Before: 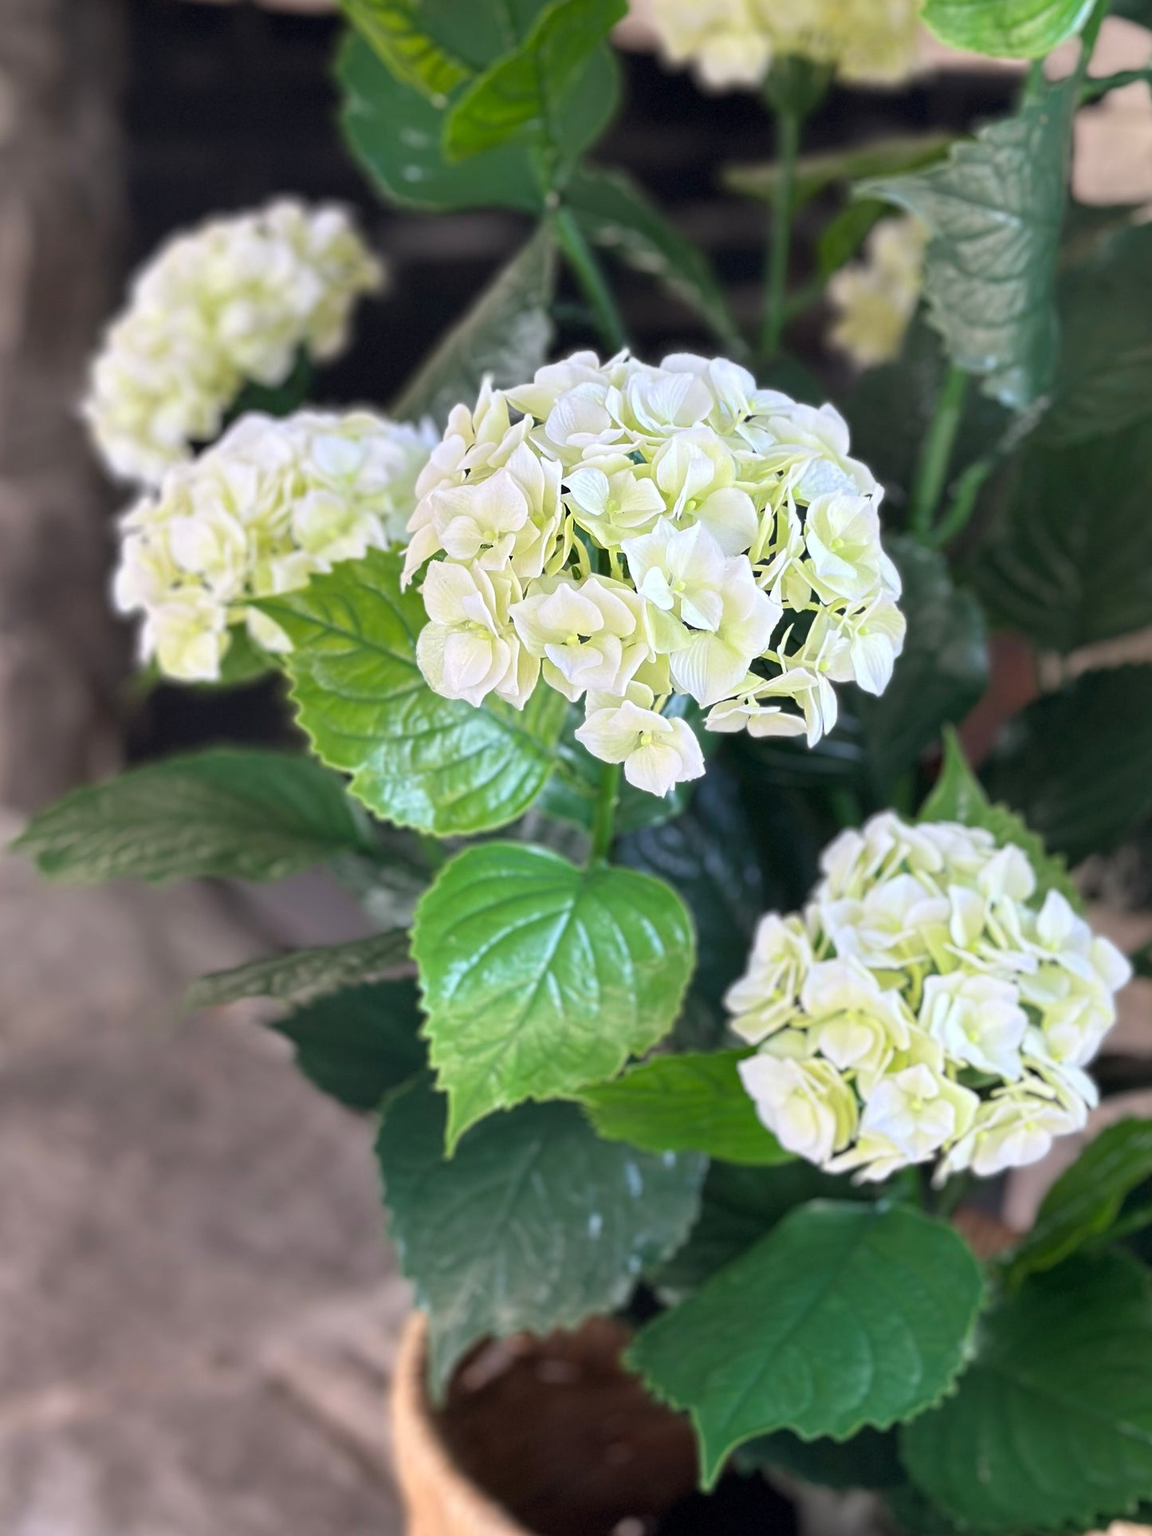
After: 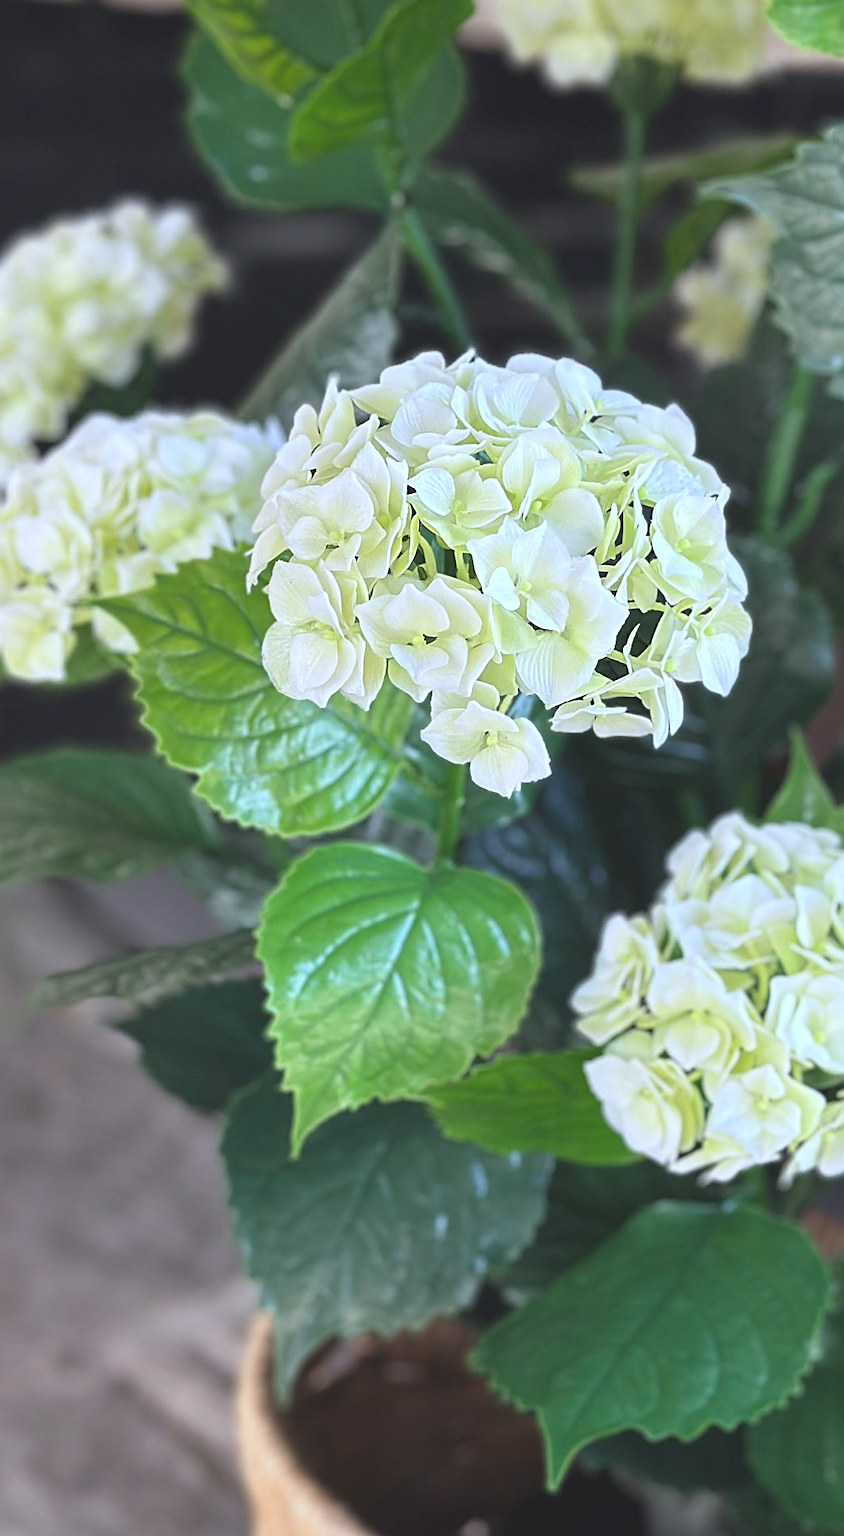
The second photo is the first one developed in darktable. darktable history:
exposure: black level correction -0.015, compensate highlight preservation false
white balance: red 0.925, blue 1.046
sharpen: radius 1.967
crop: left 13.443%, right 13.31%
